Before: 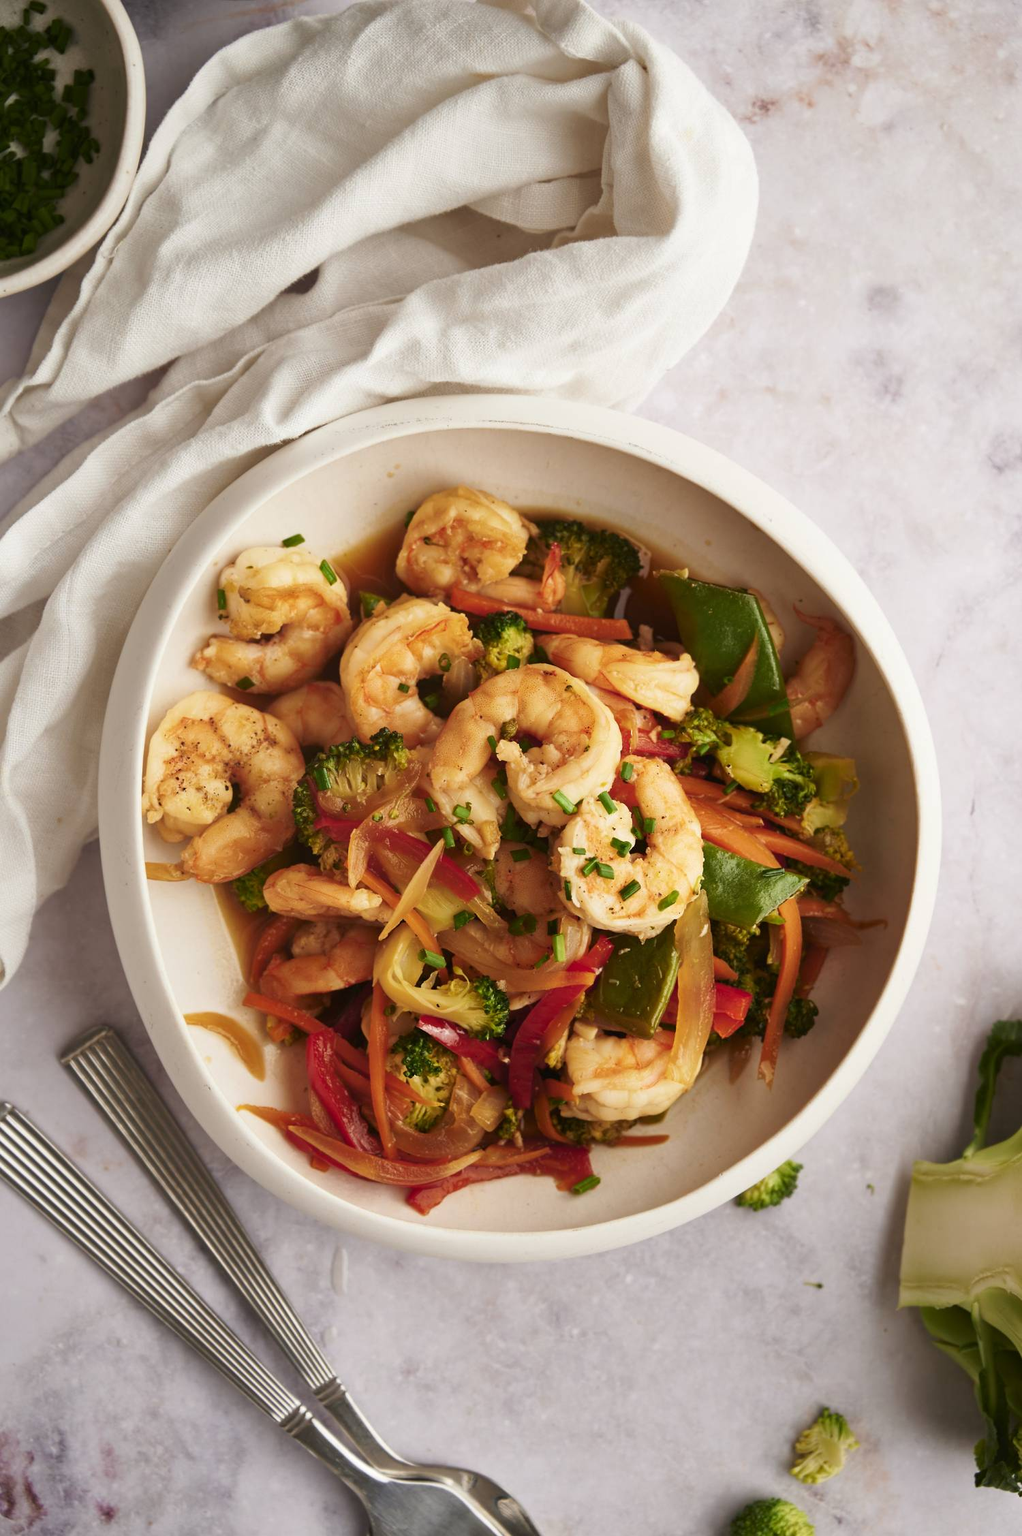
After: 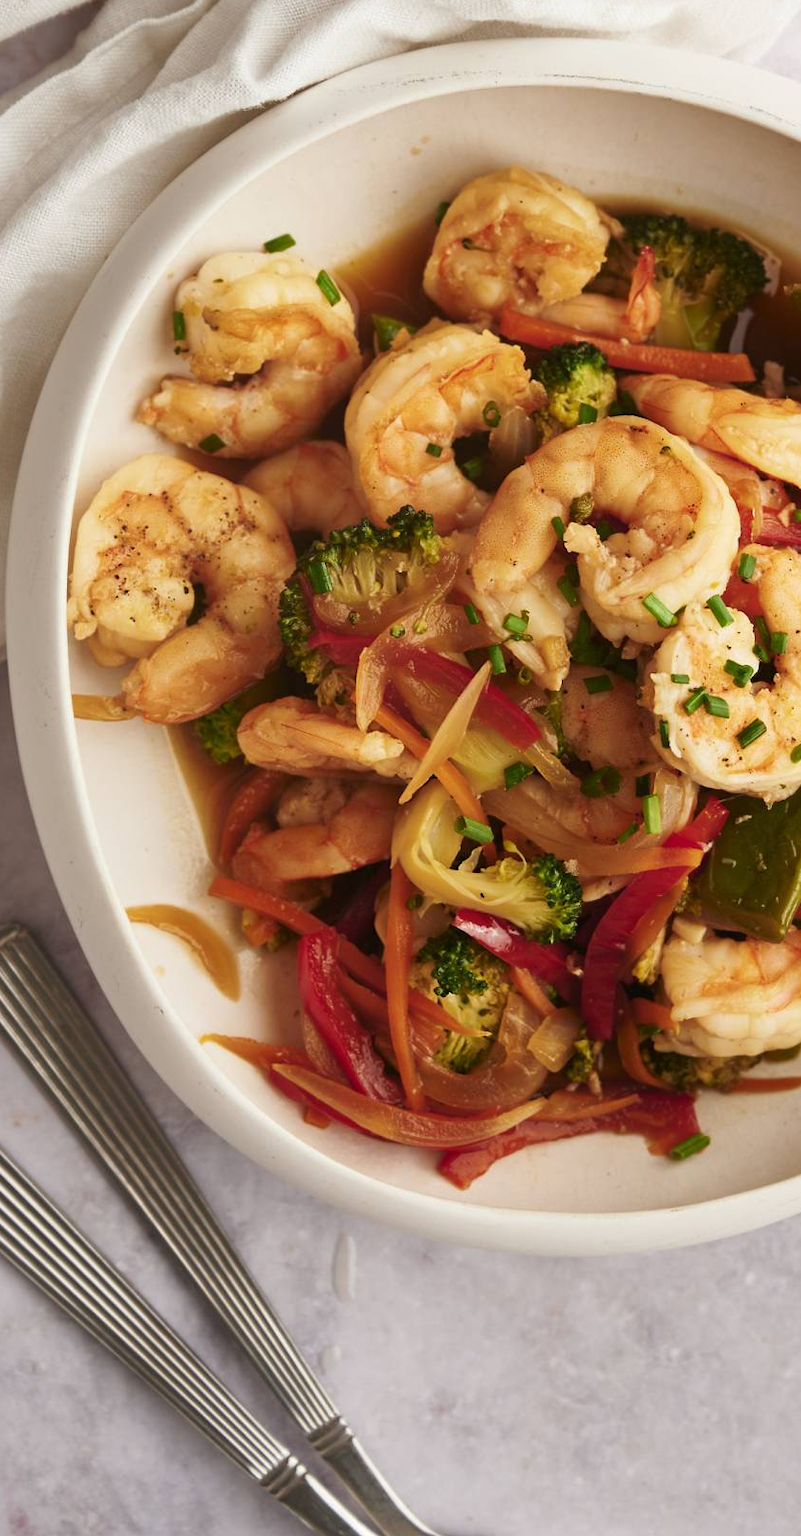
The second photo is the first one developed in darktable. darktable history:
crop: left 9.209%, top 23.921%, right 34.822%, bottom 4.734%
